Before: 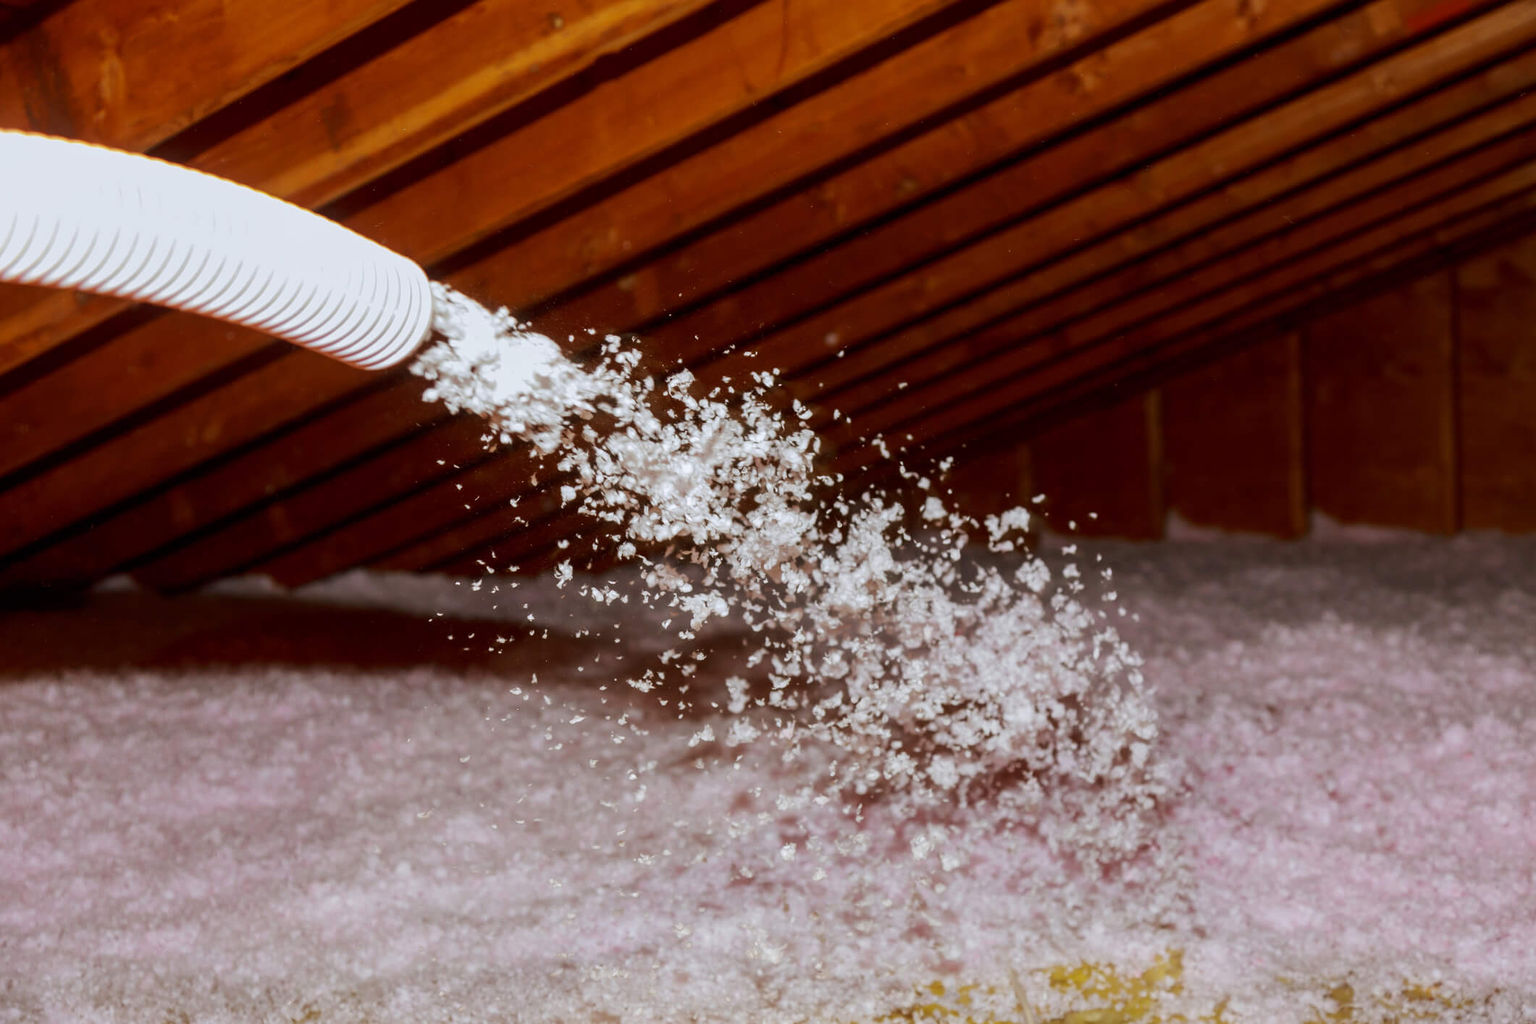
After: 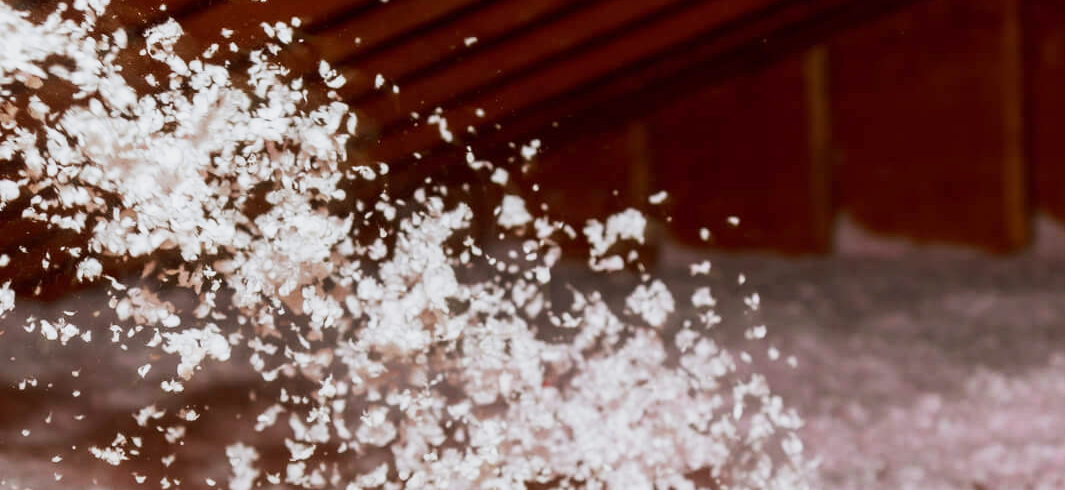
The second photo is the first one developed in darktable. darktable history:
base curve: curves: ch0 [(0, 0) (0.088, 0.125) (0.176, 0.251) (0.354, 0.501) (0.613, 0.749) (1, 0.877)], preserve colors none
crop: left 36.607%, top 34.735%, right 13.146%, bottom 30.611%
